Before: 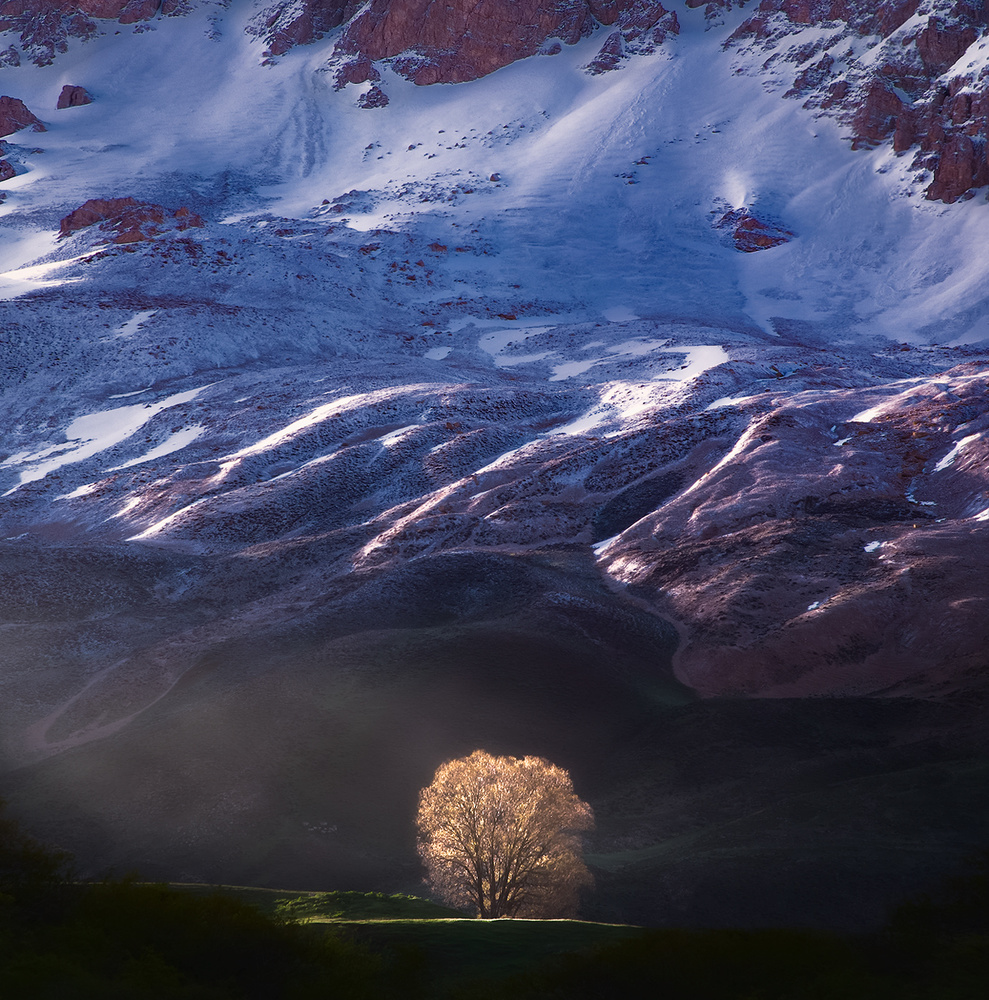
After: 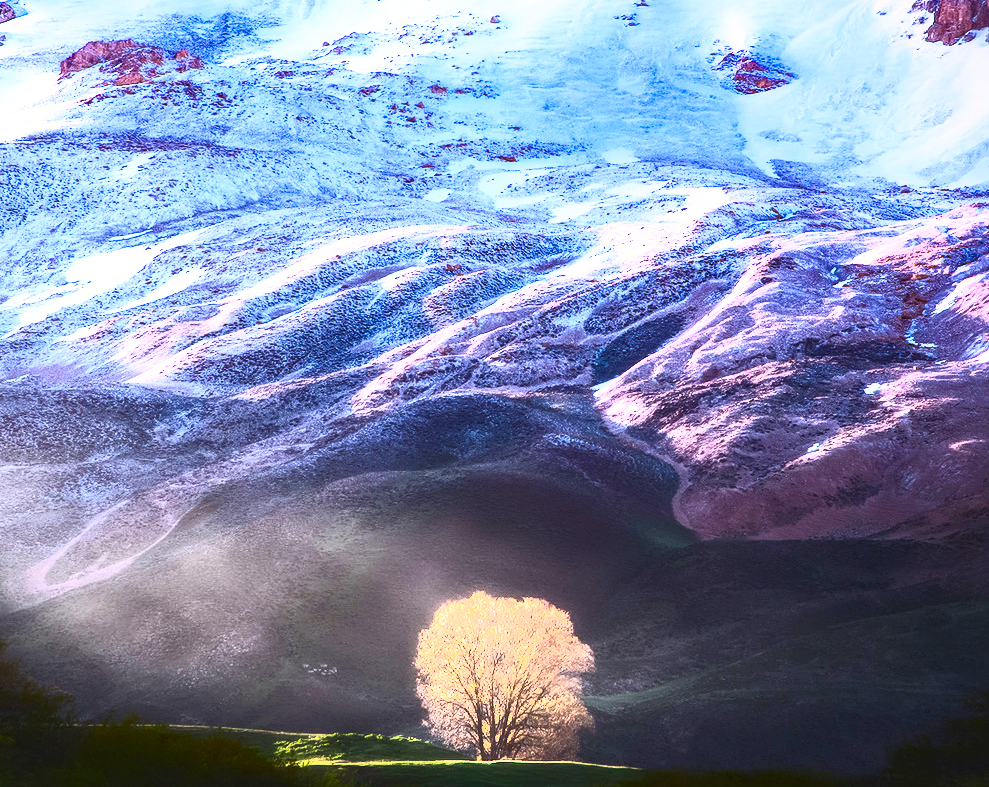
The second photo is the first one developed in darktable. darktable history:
filmic rgb: black relative exposure -7.65 EV, white relative exposure 4.56 EV, hardness 3.61, contrast in shadows safe
exposure: exposure 1.514 EV, compensate highlight preservation false
contrast brightness saturation: contrast 0.815, brightness 0.606, saturation 0.58
crop and rotate: top 15.864%, bottom 5.422%
local contrast: on, module defaults
